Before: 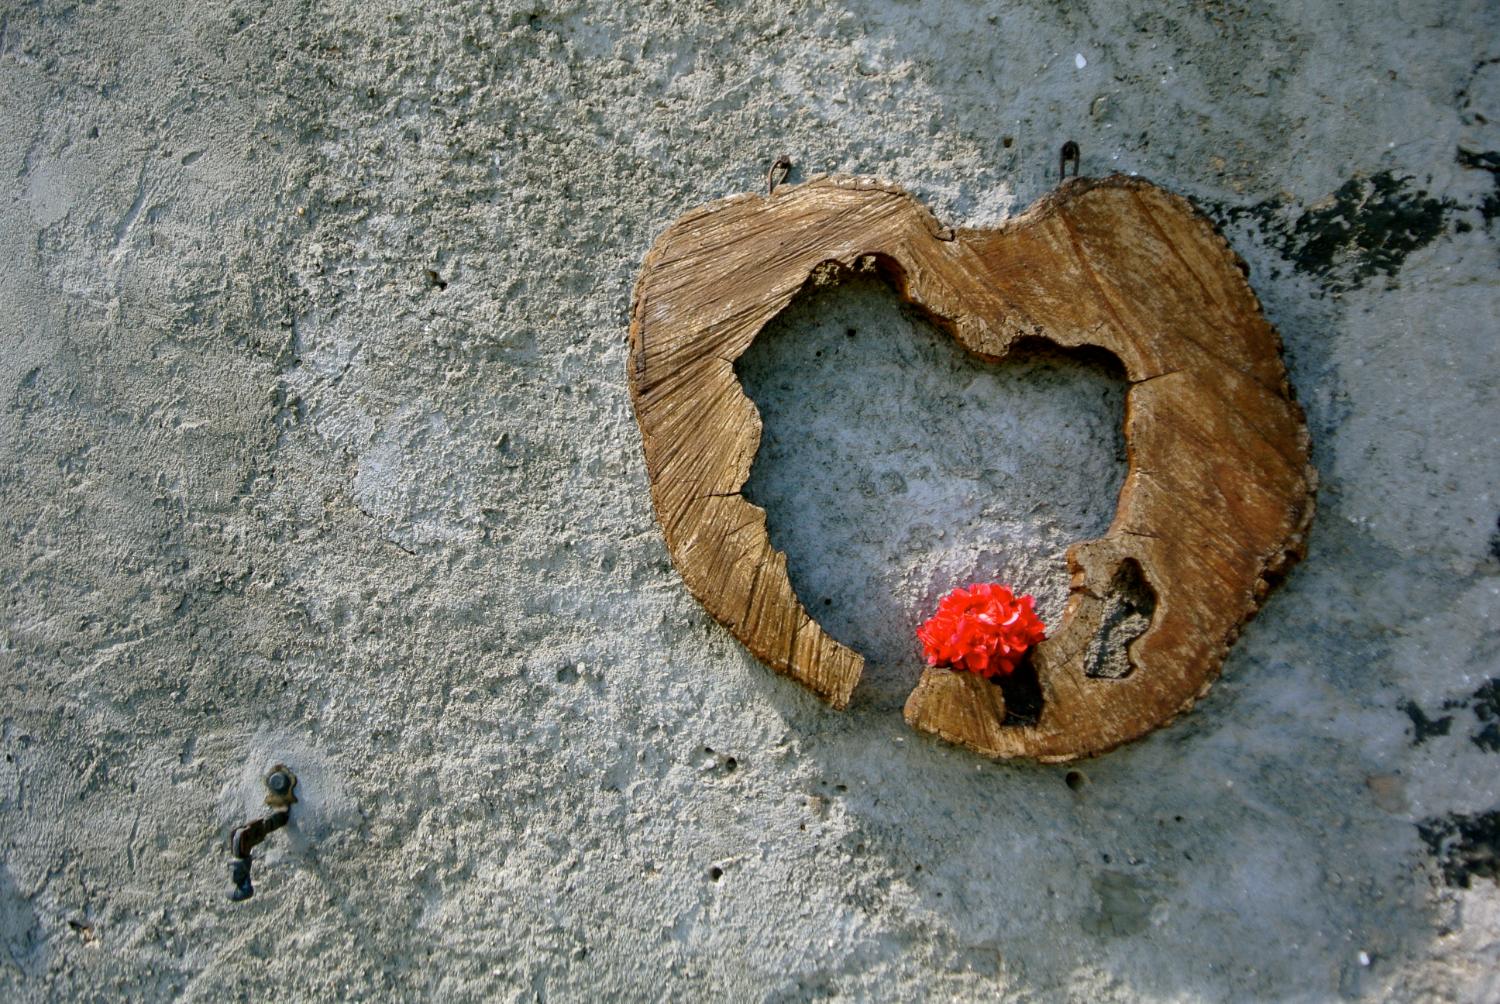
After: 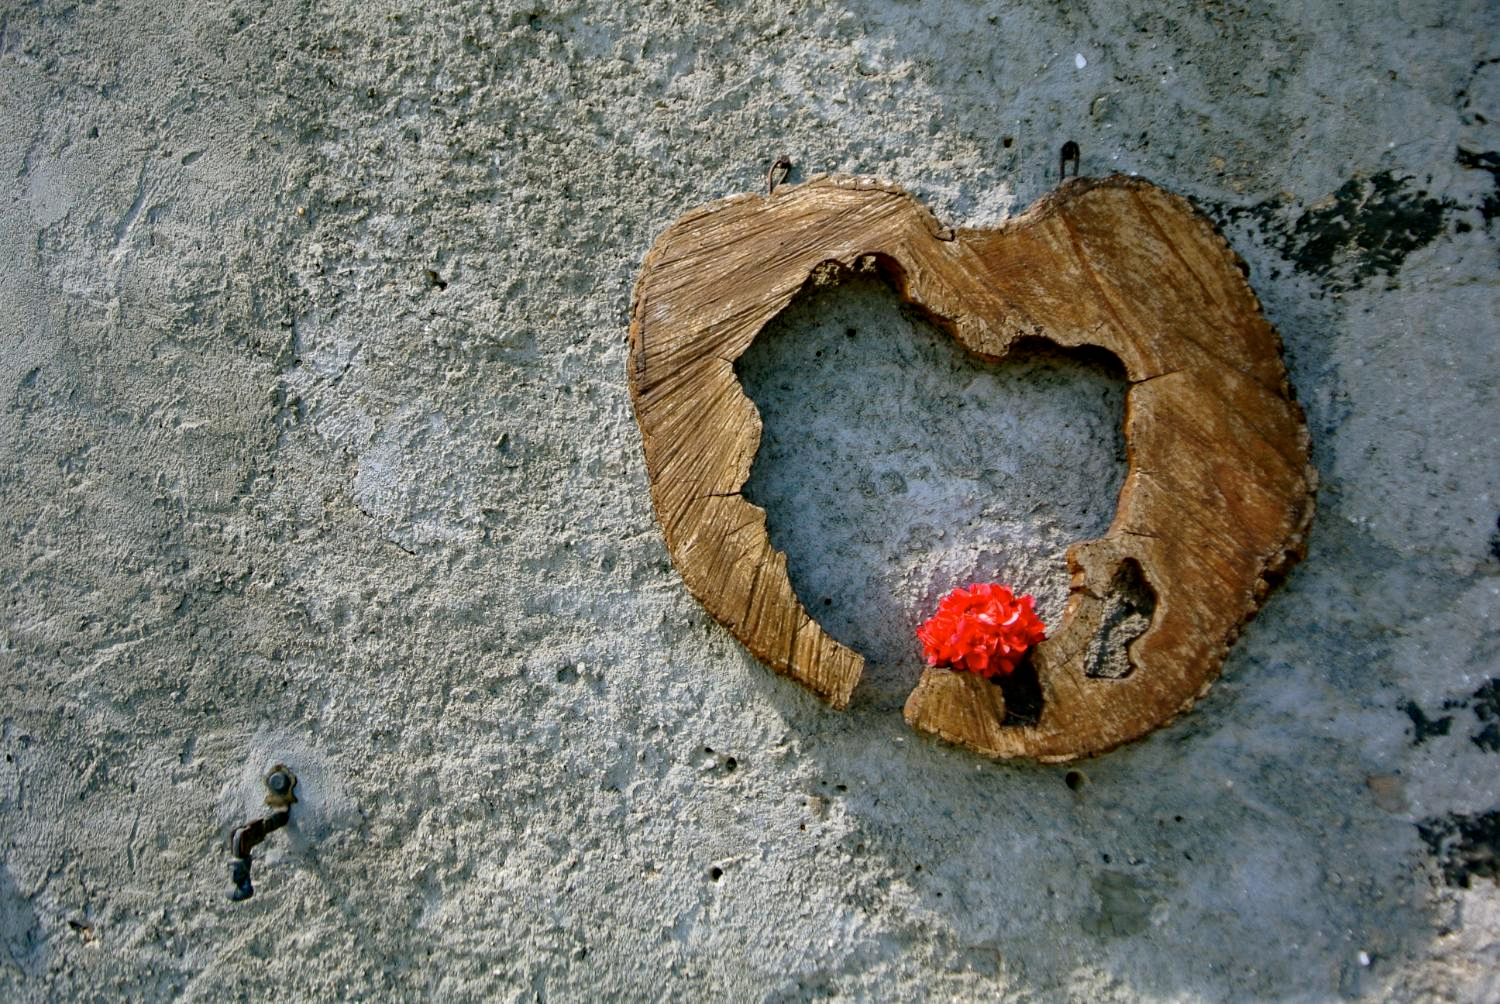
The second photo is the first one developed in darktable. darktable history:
haze removal: compatibility mode true, adaptive false
local contrast: mode bilateral grid, contrast 10, coarseness 25, detail 115%, midtone range 0.2
